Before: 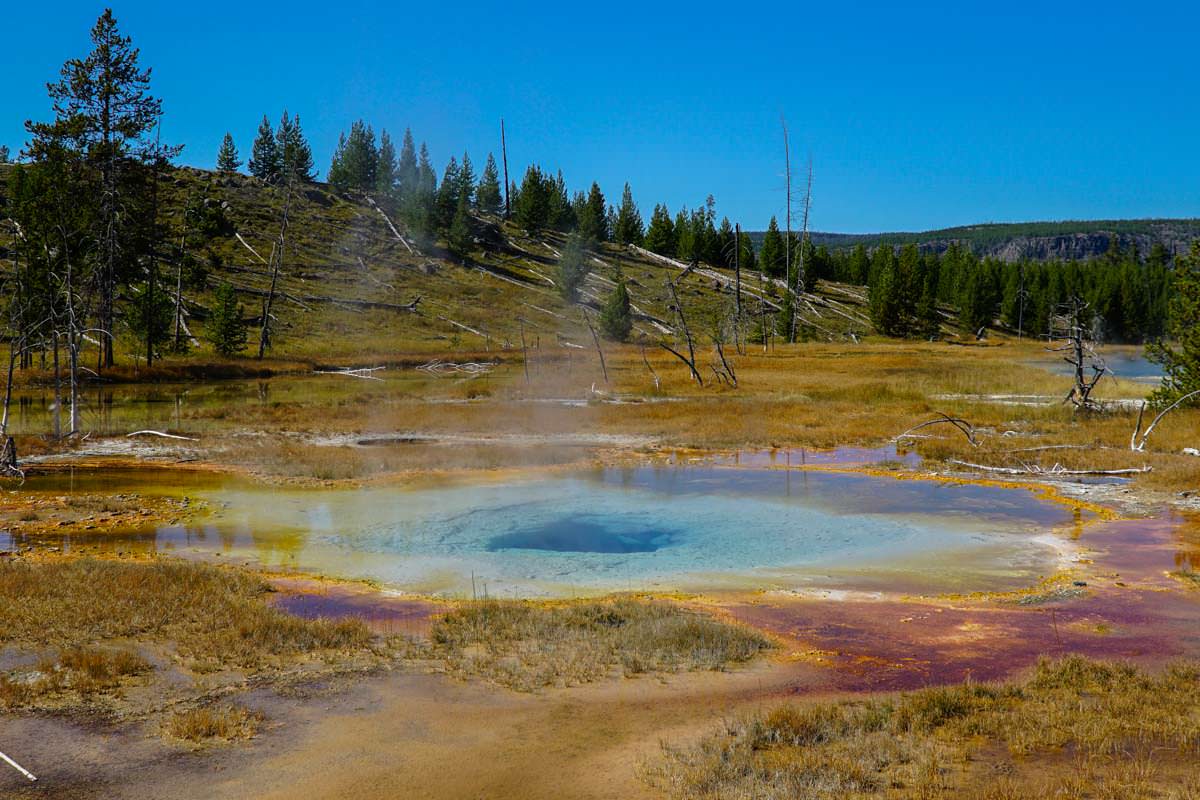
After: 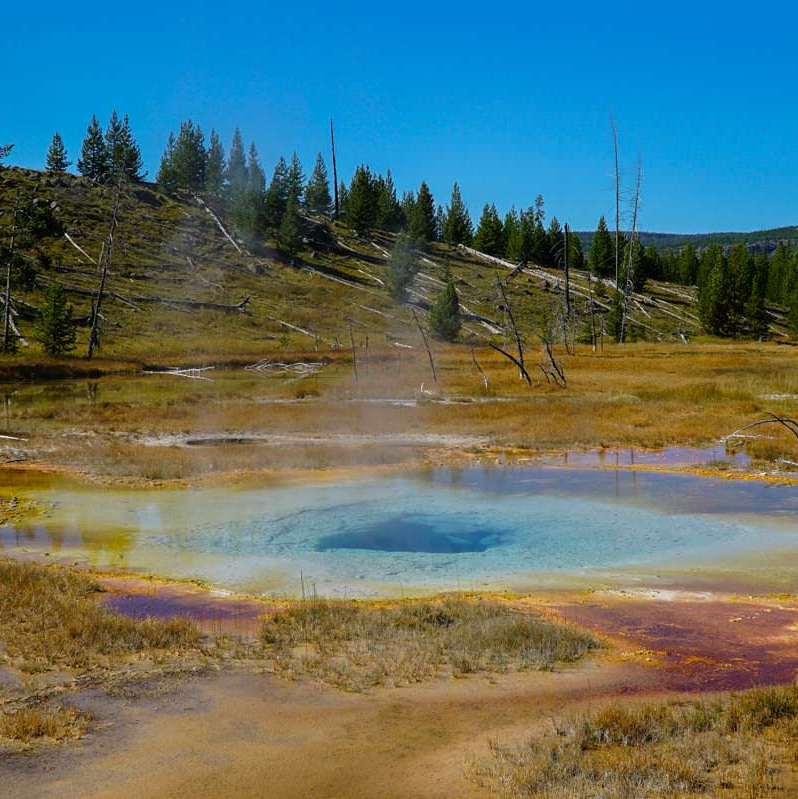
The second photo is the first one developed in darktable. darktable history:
crop and rotate: left 14.295%, right 19.191%
